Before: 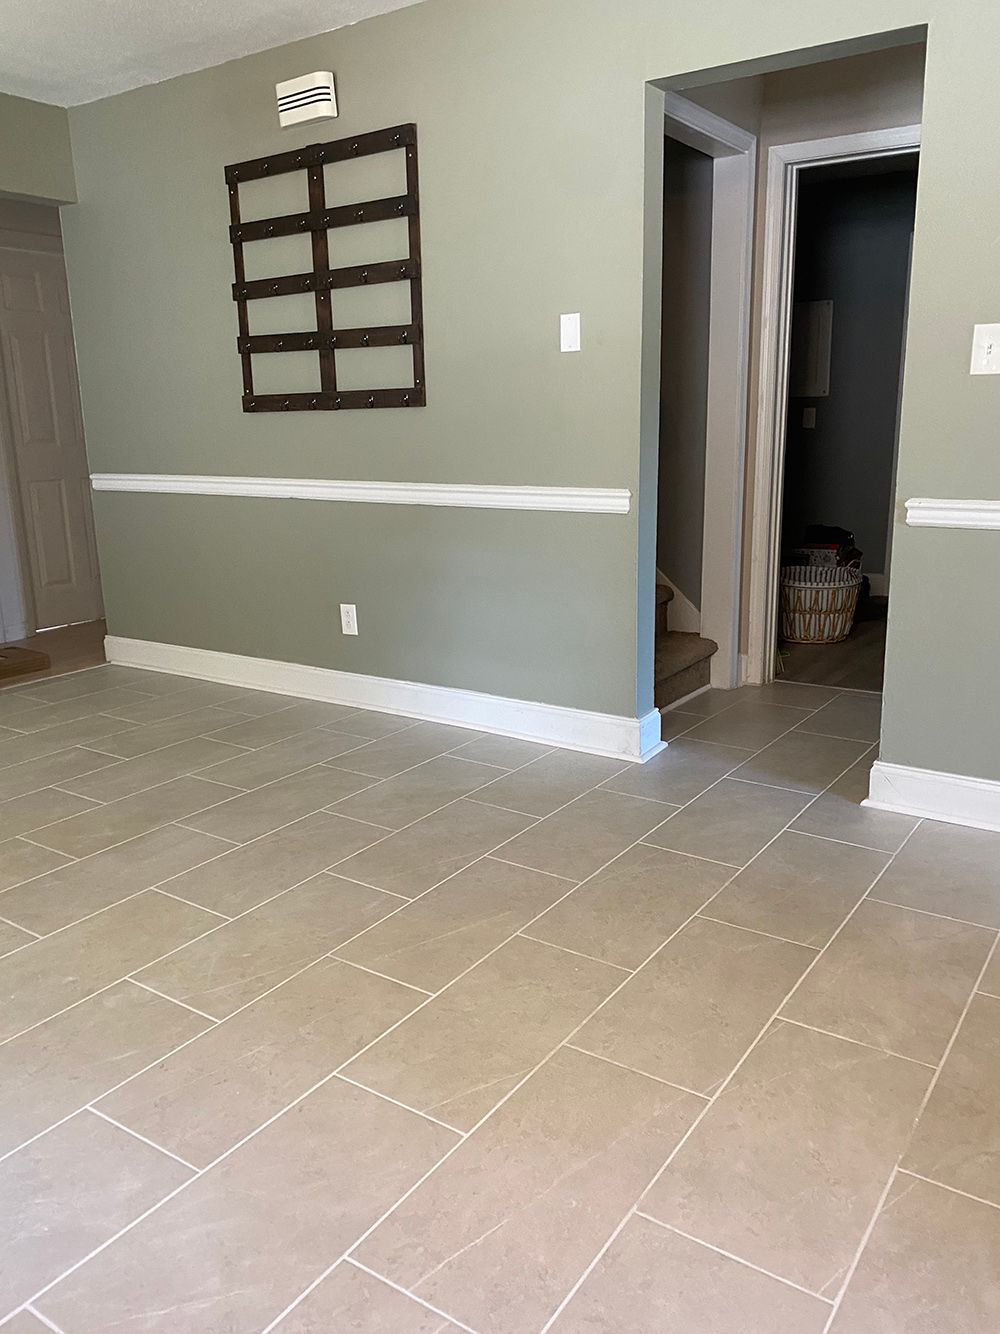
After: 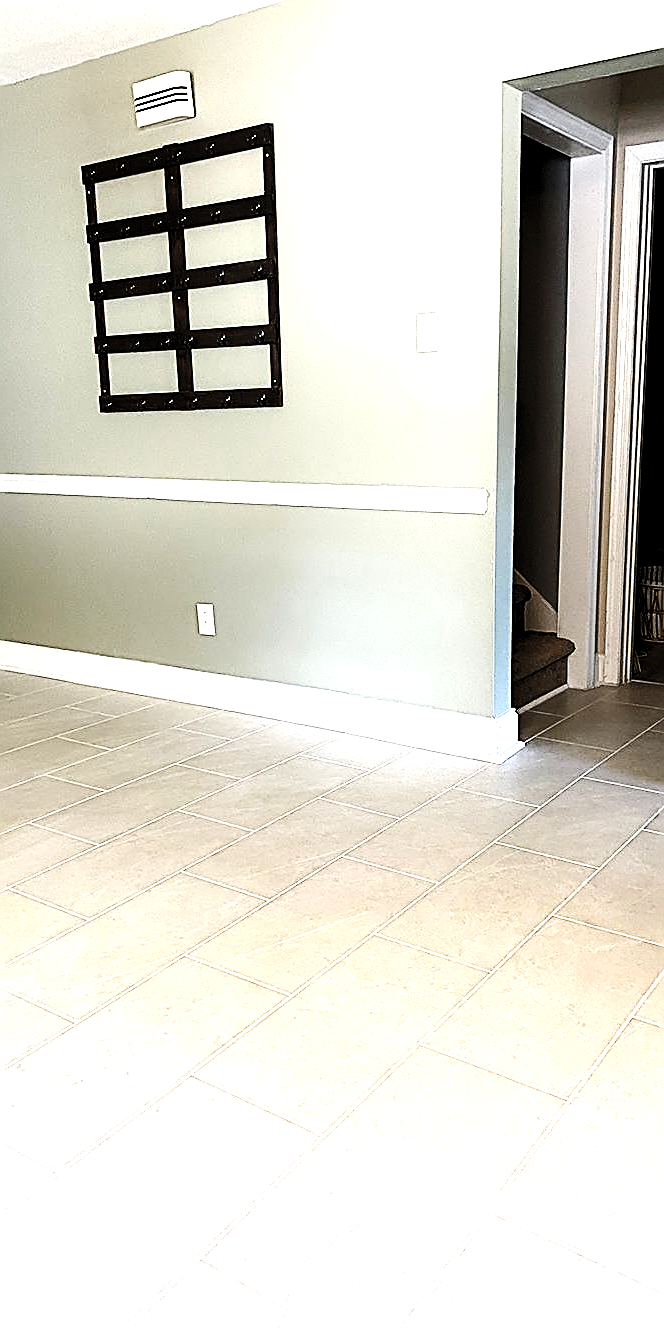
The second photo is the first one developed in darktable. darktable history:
sharpen: amount 0.888
crop and rotate: left 14.322%, right 19.268%
tone equalizer: -8 EV 0.001 EV, -7 EV -0.001 EV, -6 EV 0.003 EV, -5 EV -0.025 EV, -4 EV -0.121 EV, -3 EV -0.144 EV, -2 EV 0.269 EV, -1 EV 0.713 EV, +0 EV 0.467 EV, mask exposure compensation -0.504 EV
base curve: curves: ch0 [(0, 0) (0.036, 0.025) (0.121, 0.166) (0.206, 0.329) (0.605, 0.79) (1, 1)], preserve colors none
levels: levels [0.052, 0.496, 0.908]
exposure: compensate highlight preservation false
contrast brightness saturation: saturation -0.064
